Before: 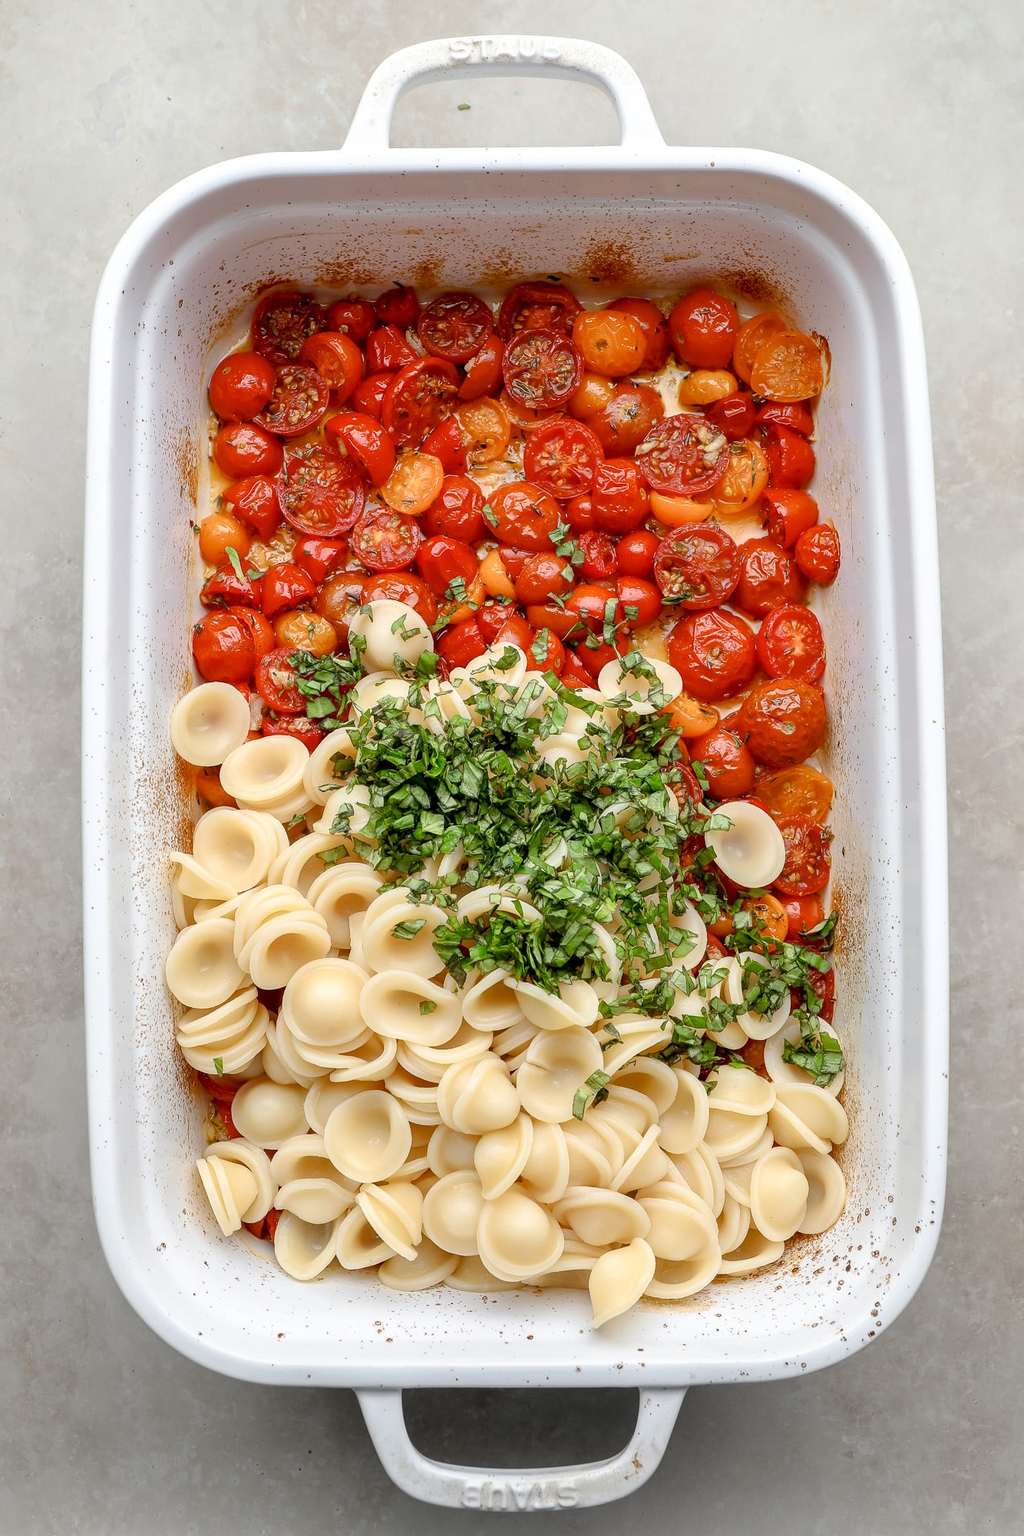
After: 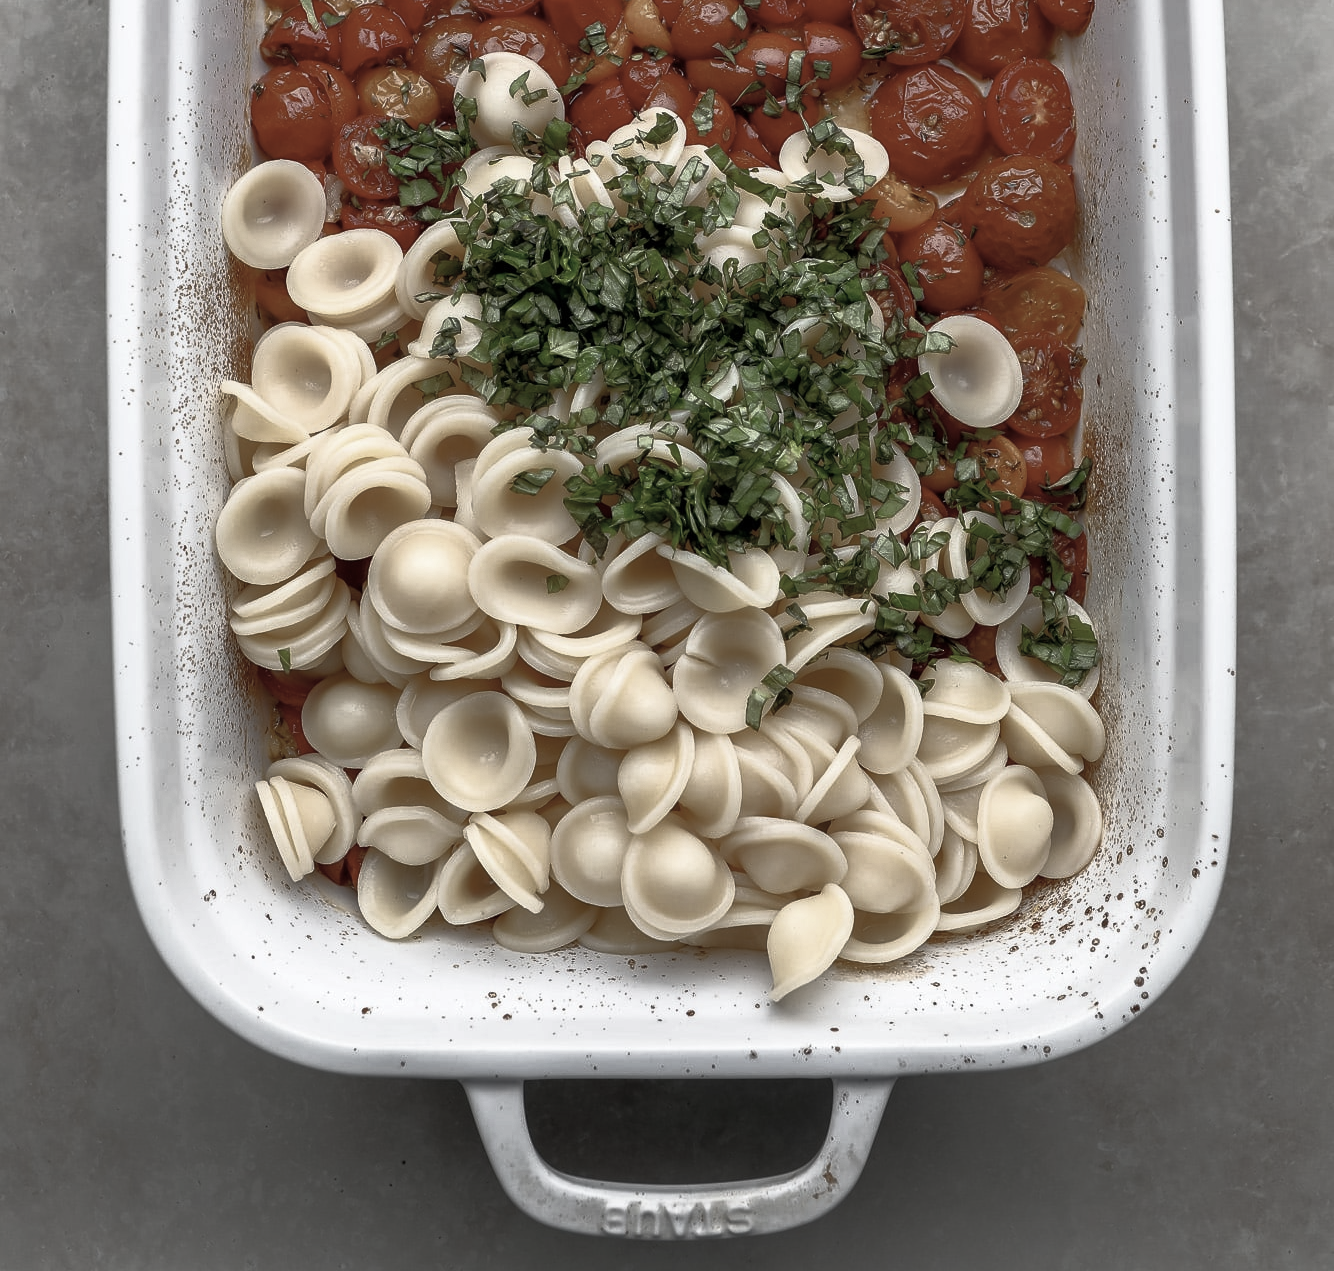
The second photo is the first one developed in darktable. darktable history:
crop and rotate: top 36.435%
base curve: curves: ch0 [(0, 0) (0.564, 0.291) (0.802, 0.731) (1, 1)]
color balance: mode lift, gamma, gain (sRGB)
color correction: saturation 0.57
